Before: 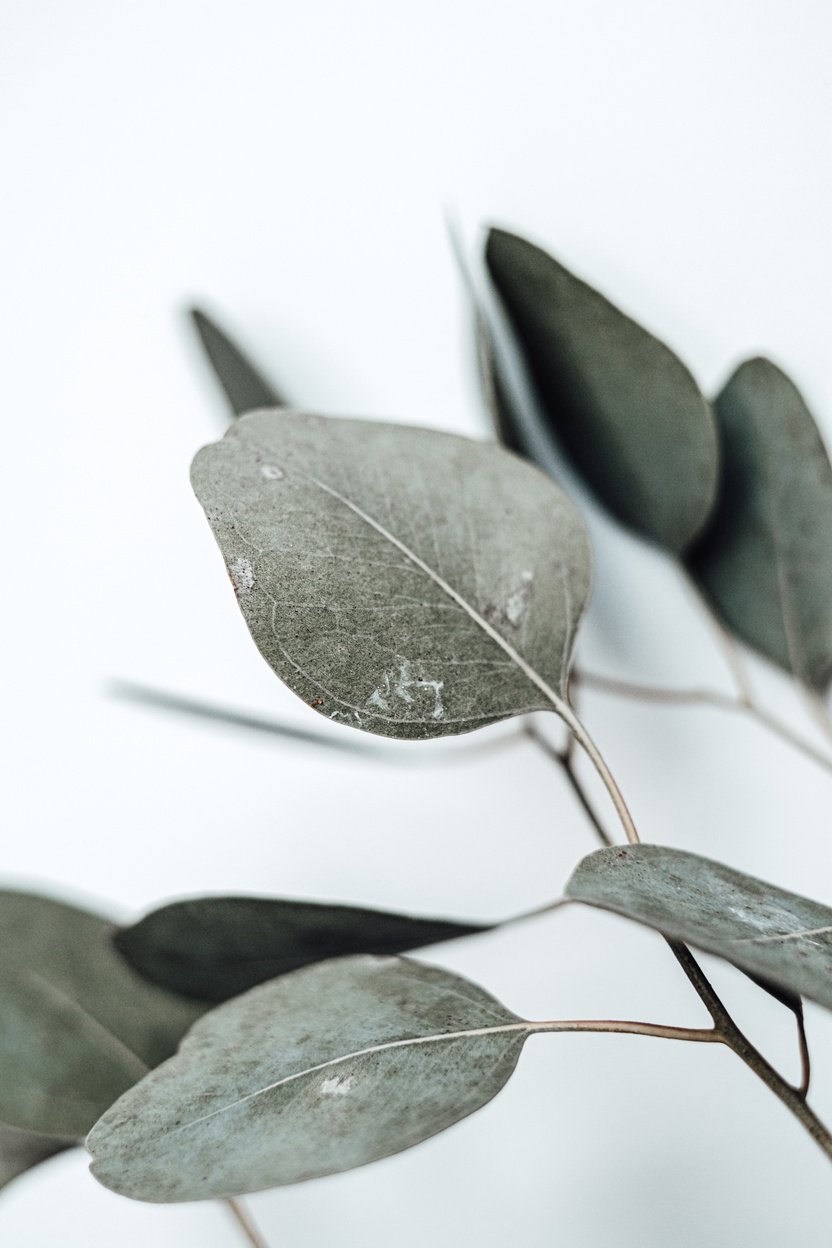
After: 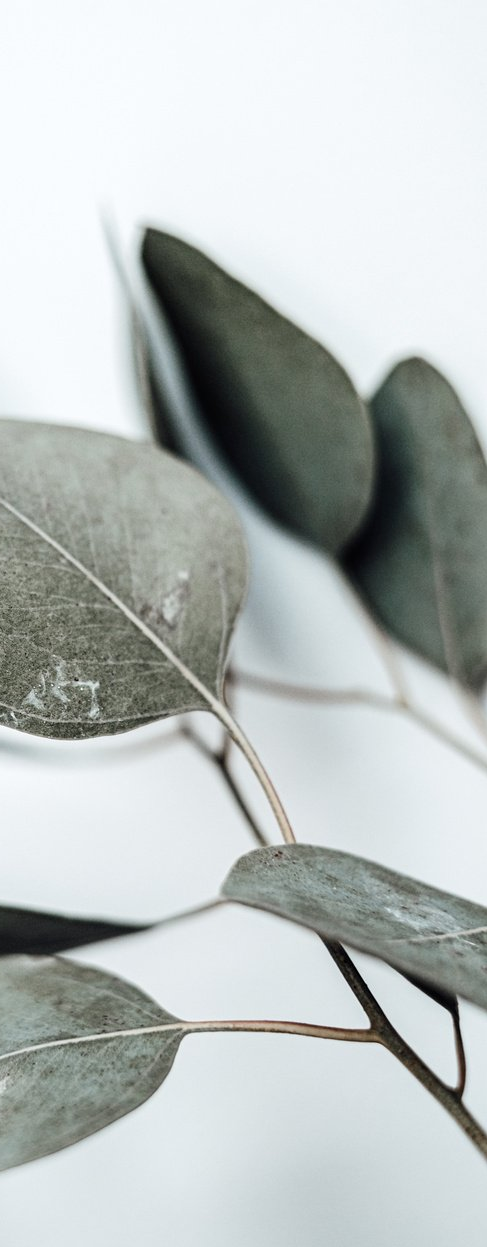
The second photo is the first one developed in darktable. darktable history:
crop: left 41.402%
exposure: black level correction 0.001, compensate highlight preservation false
